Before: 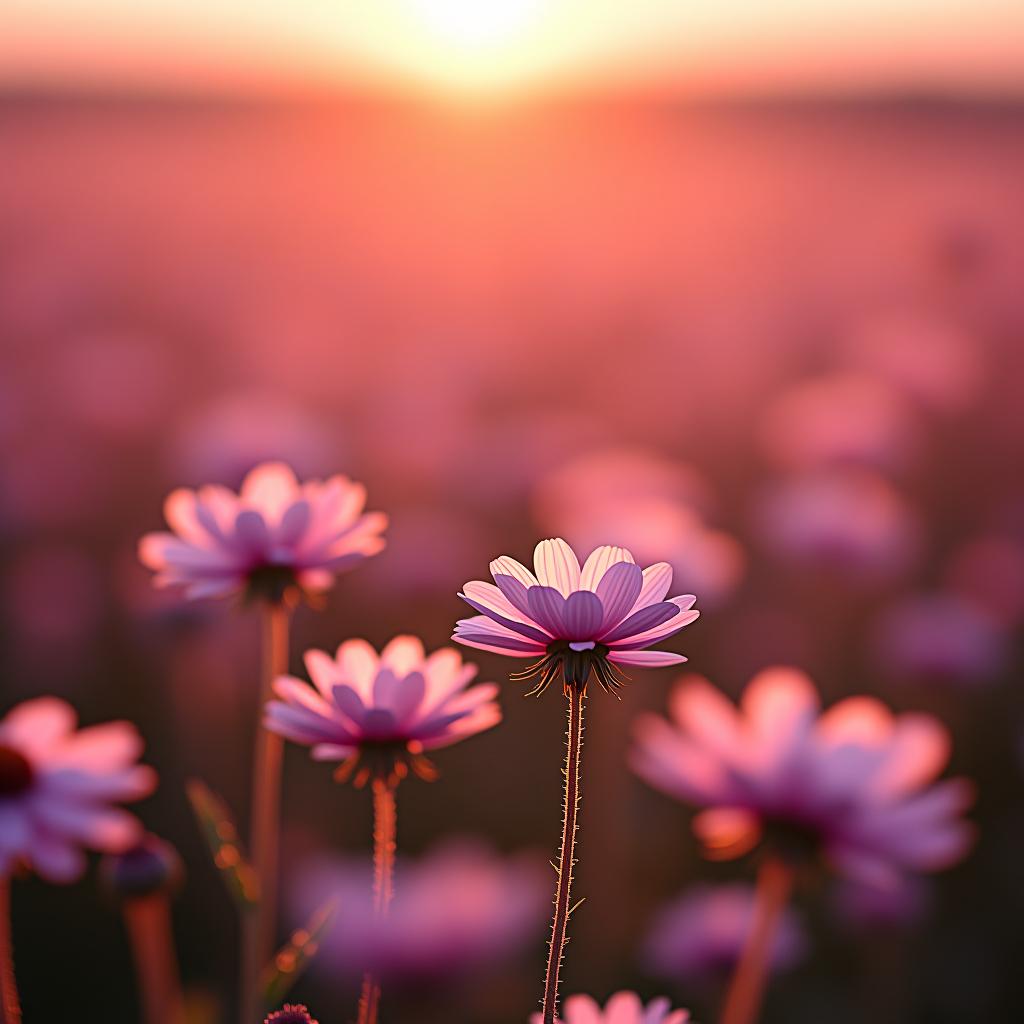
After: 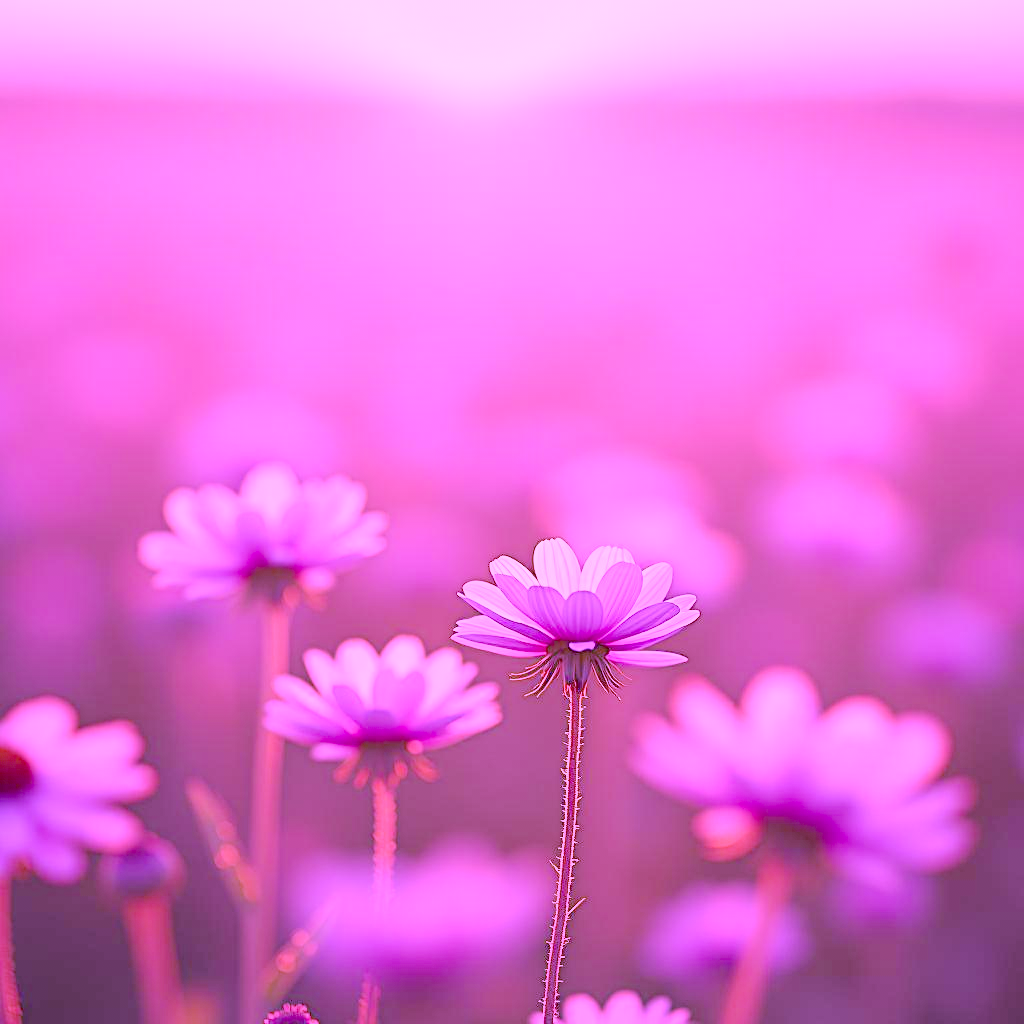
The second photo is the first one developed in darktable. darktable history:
color calibration: illuminant custom, x 0.261, y 0.521, temperature 7054.11 K
color balance rgb: shadows lift › chroma 7.23%, shadows lift › hue 246.48°, highlights gain › chroma 5.38%, highlights gain › hue 196.93°, white fulcrum 1 EV
